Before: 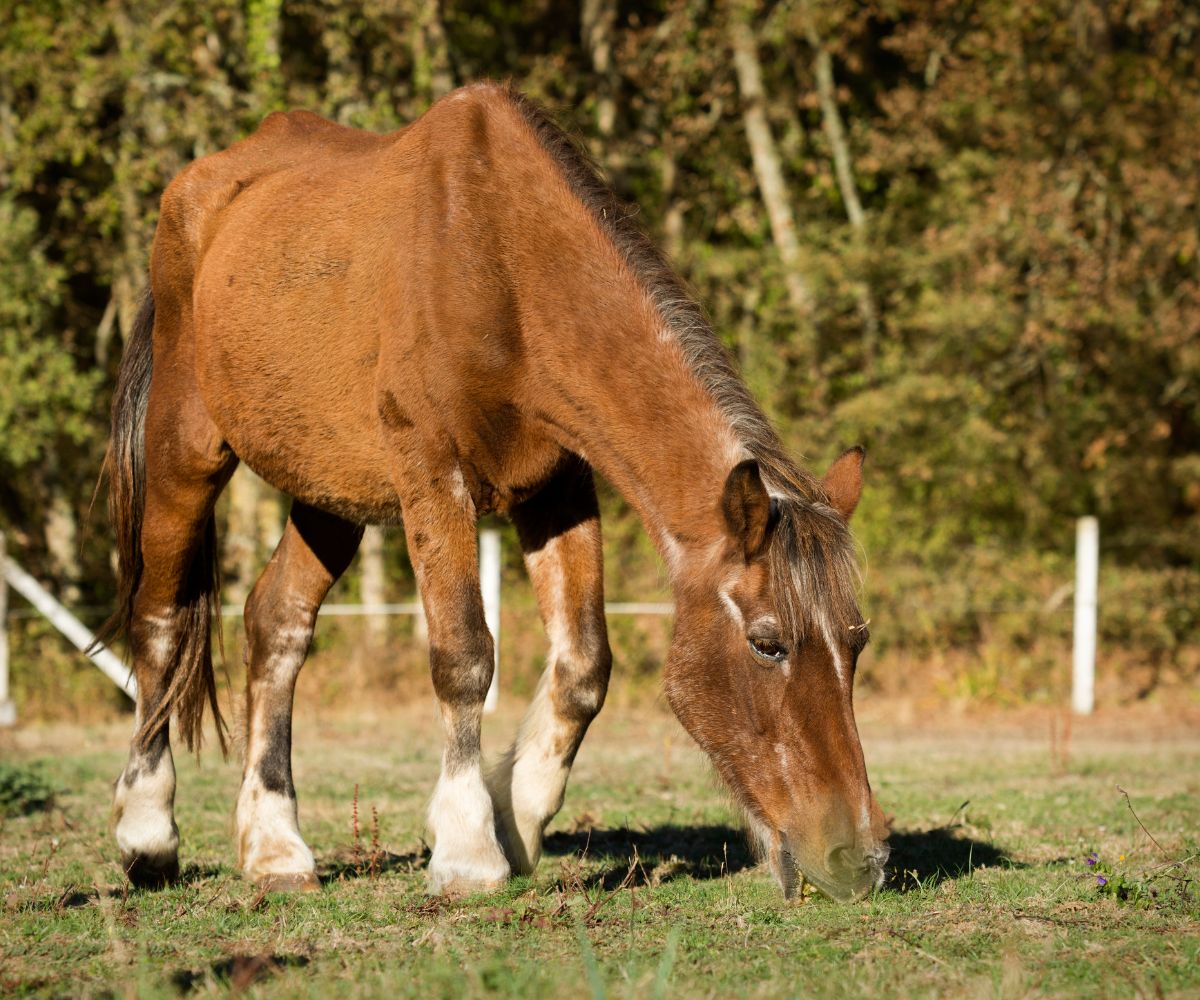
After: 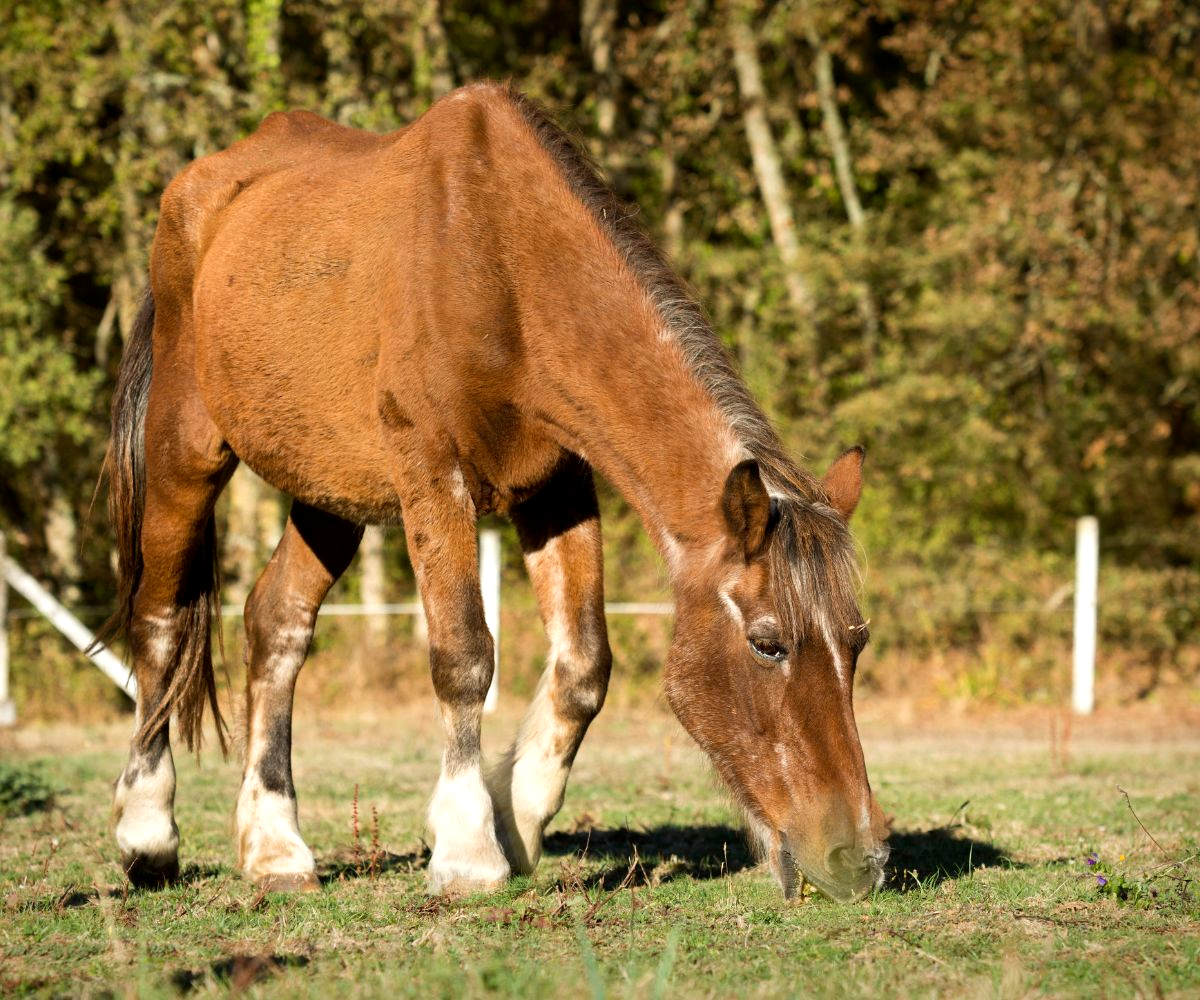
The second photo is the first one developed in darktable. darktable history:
exposure: black level correction 0.001, exposure 0.297 EV, compensate highlight preservation false
